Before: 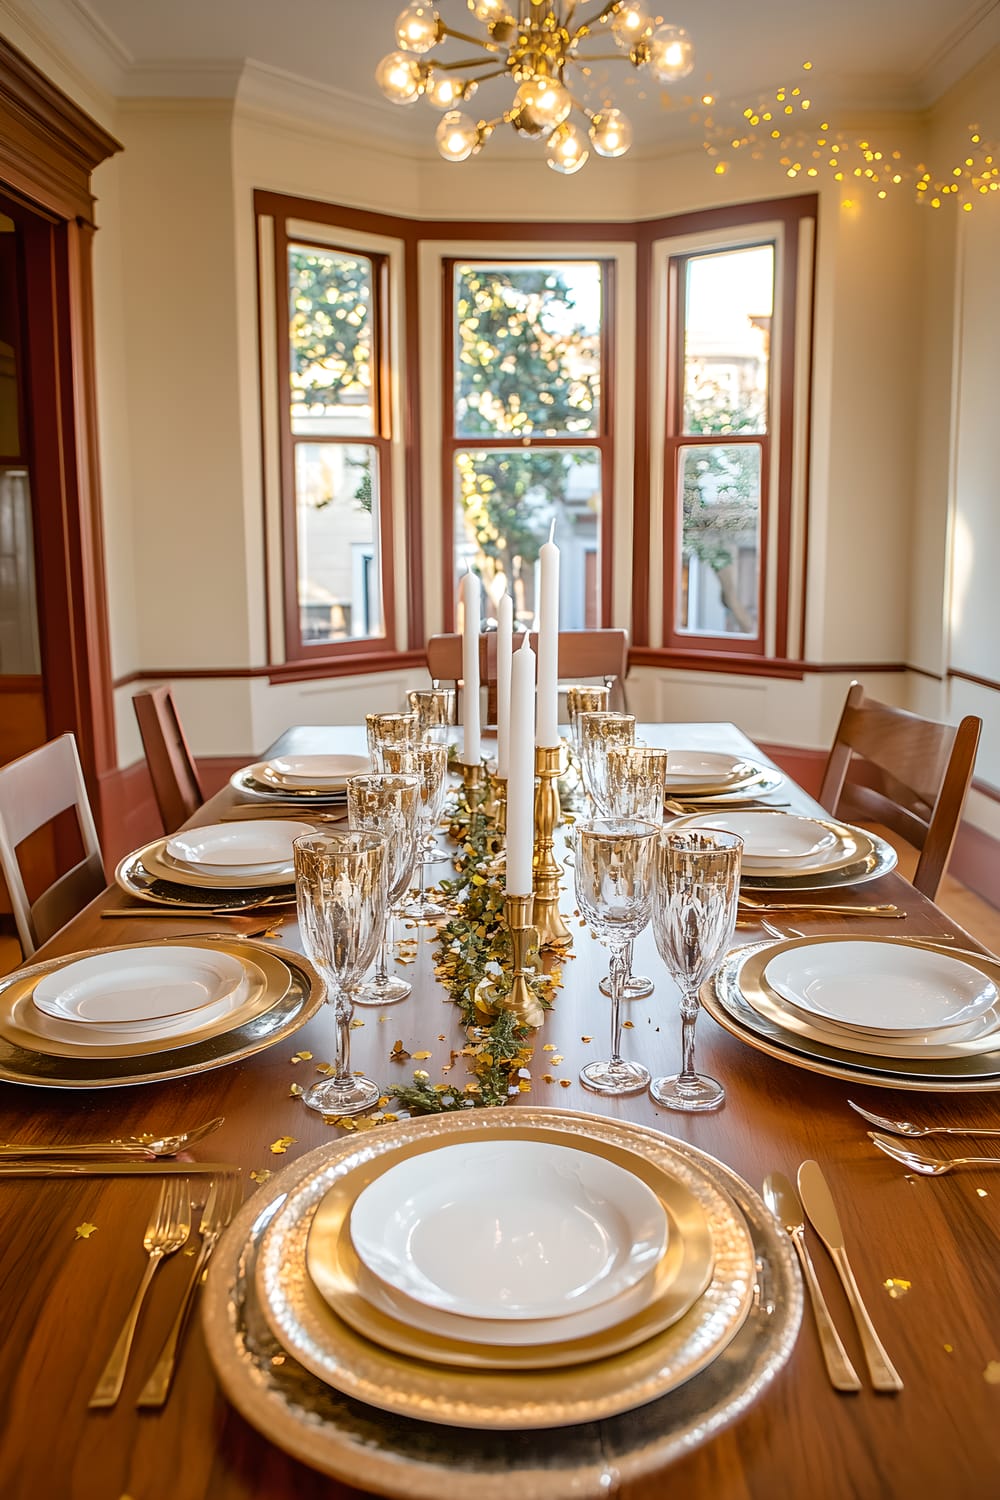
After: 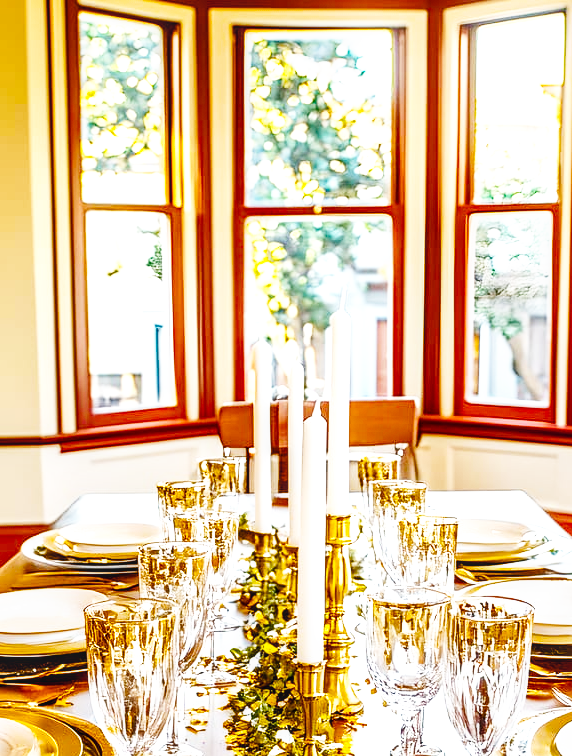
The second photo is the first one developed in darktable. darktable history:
shadows and highlights: shadows 52.34, highlights -28.23, soften with gaussian
crop: left 20.932%, top 15.471%, right 21.848%, bottom 34.081%
local contrast: on, module defaults
base curve: curves: ch0 [(0, 0.003) (0.001, 0.002) (0.006, 0.004) (0.02, 0.022) (0.048, 0.086) (0.094, 0.234) (0.162, 0.431) (0.258, 0.629) (0.385, 0.8) (0.548, 0.918) (0.751, 0.988) (1, 1)], preserve colors none
color balance rgb: linear chroma grading › global chroma 9%, perceptual saturation grading › global saturation 36%, perceptual saturation grading › shadows 35%, perceptual brilliance grading › global brilliance 15%, perceptual brilliance grading › shadows -35%, global vibrance 15%
